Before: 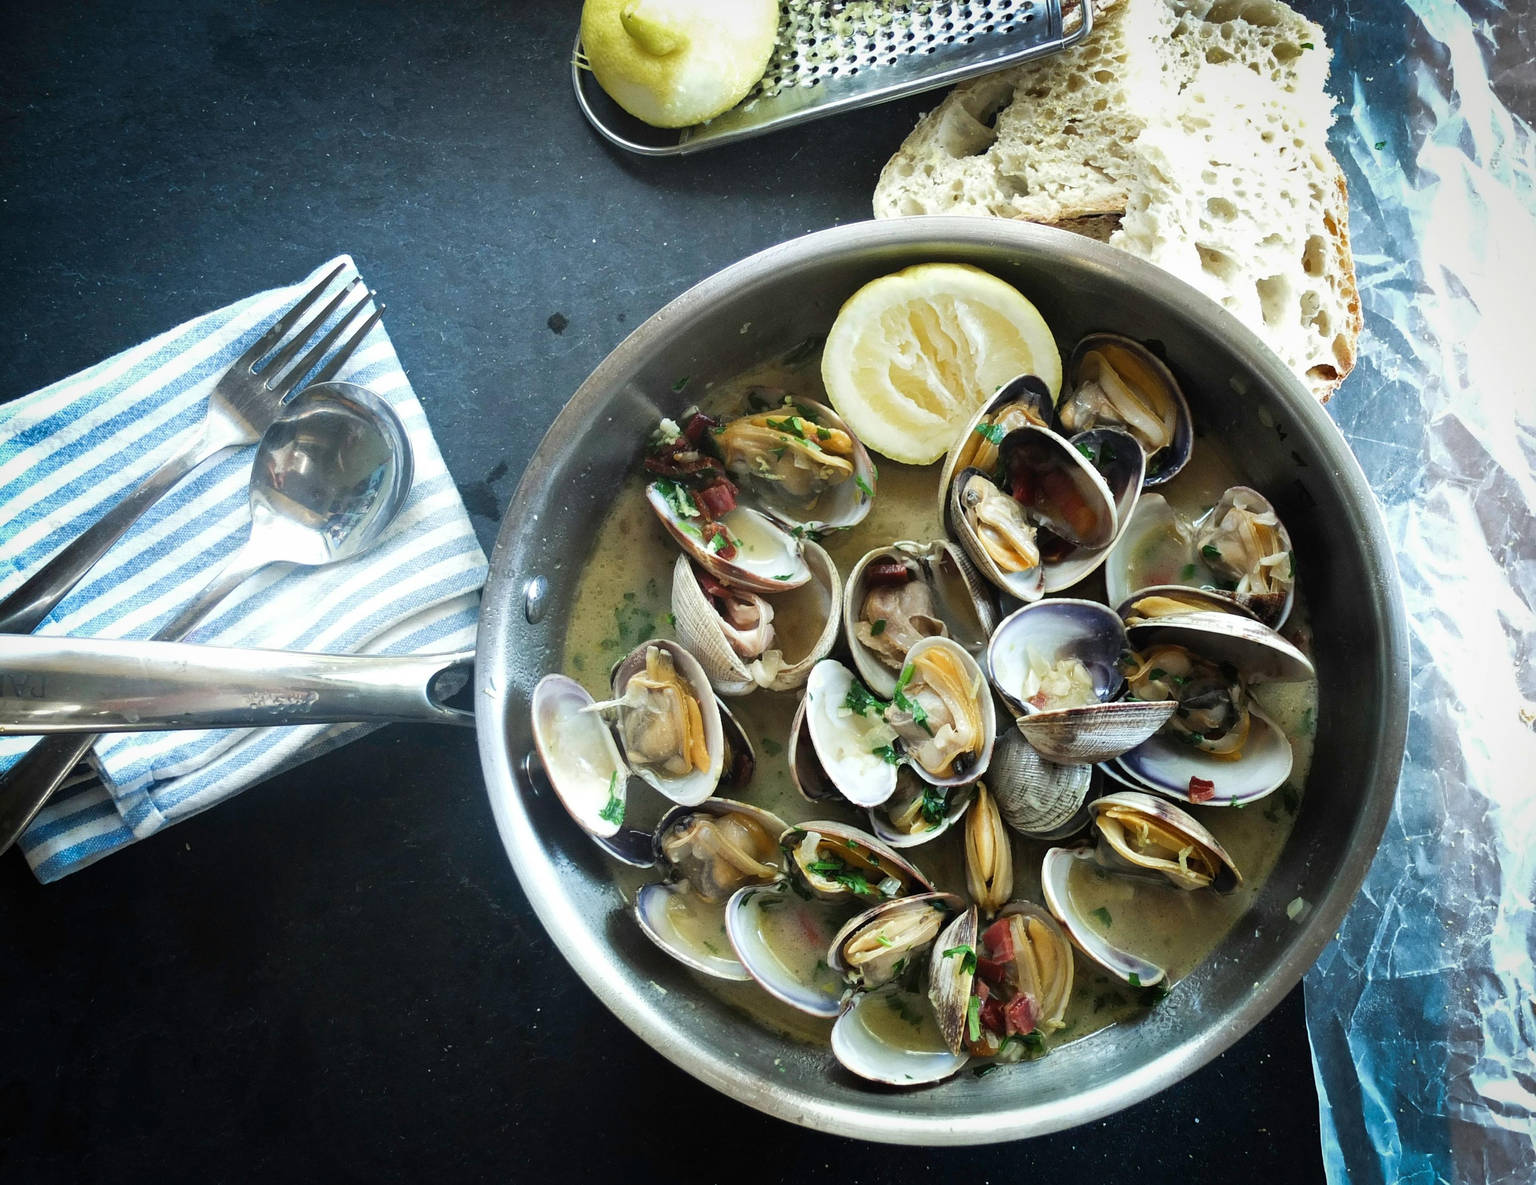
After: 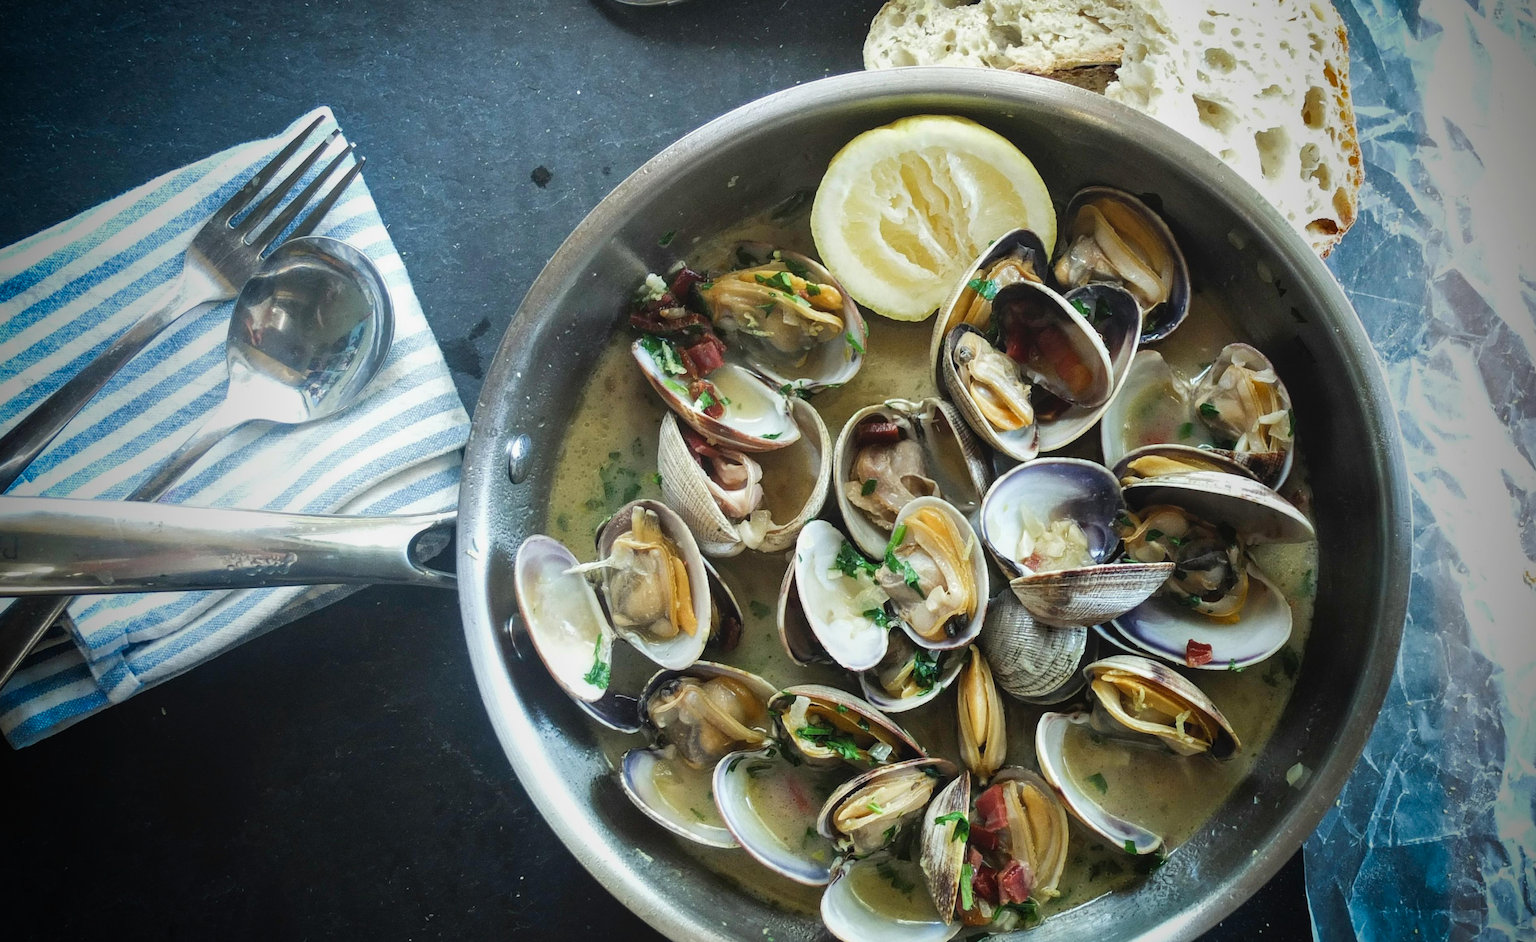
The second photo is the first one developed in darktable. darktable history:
crop and rotate: left 1.84%, top 12.743%, right 0.267%, bottom 9.4%
vignetting: fall-off start 72.31%, fall-off radius 107.52%, brightness -0.995, saturation 0.49, width/height ratio 0.731
local contrast: detail 109%
